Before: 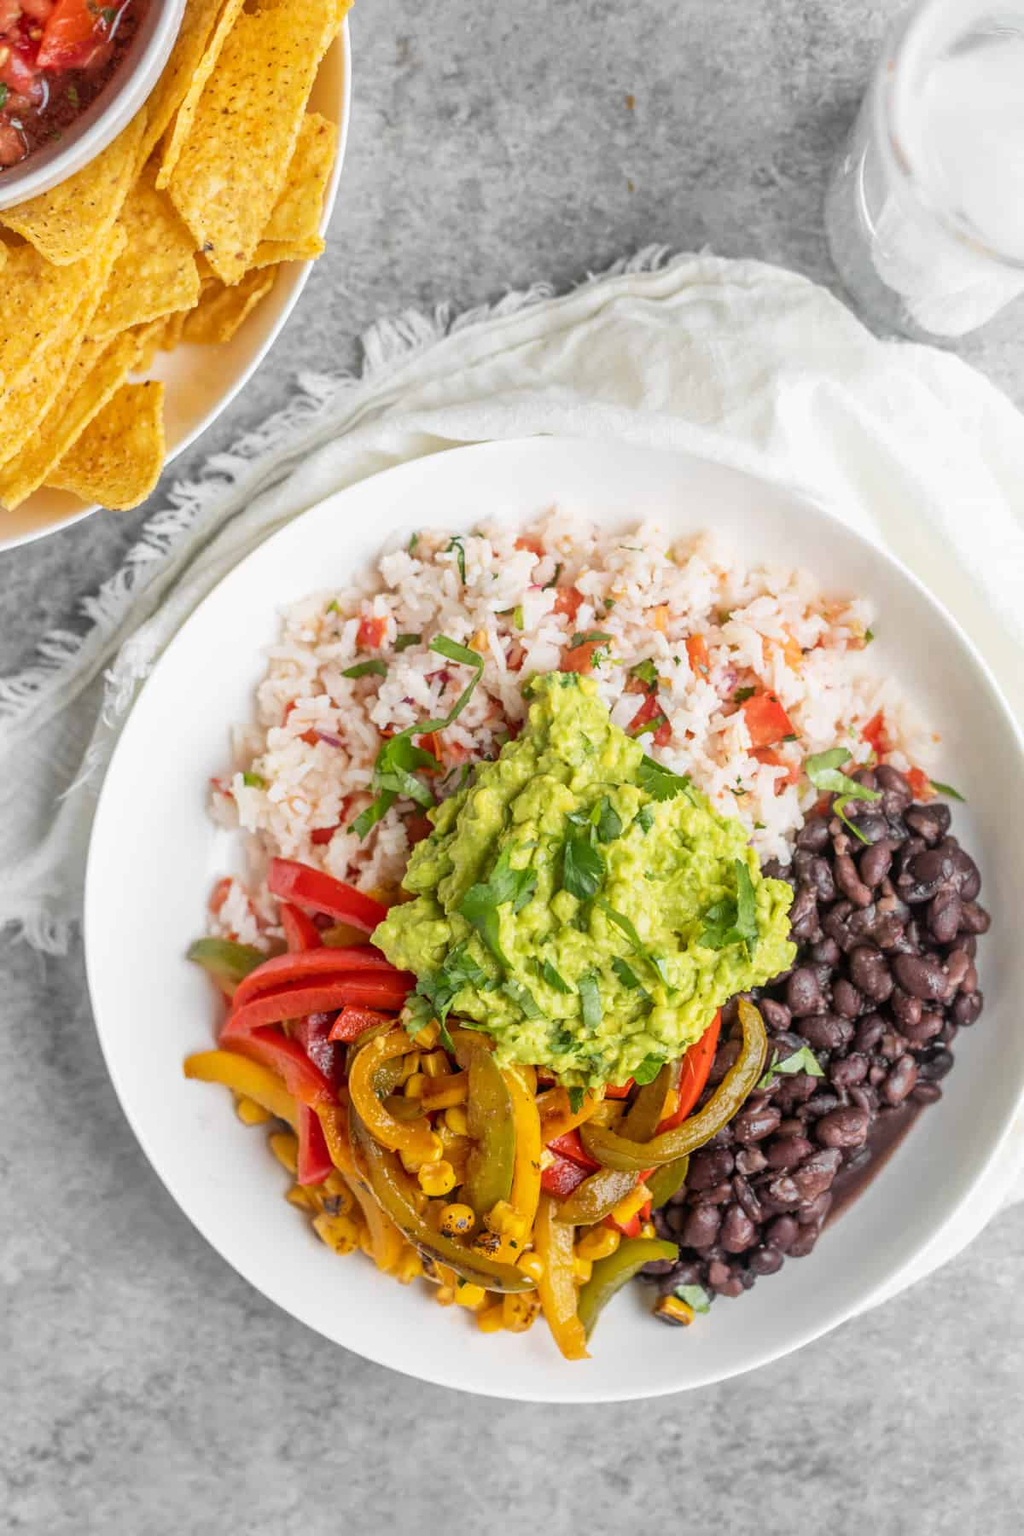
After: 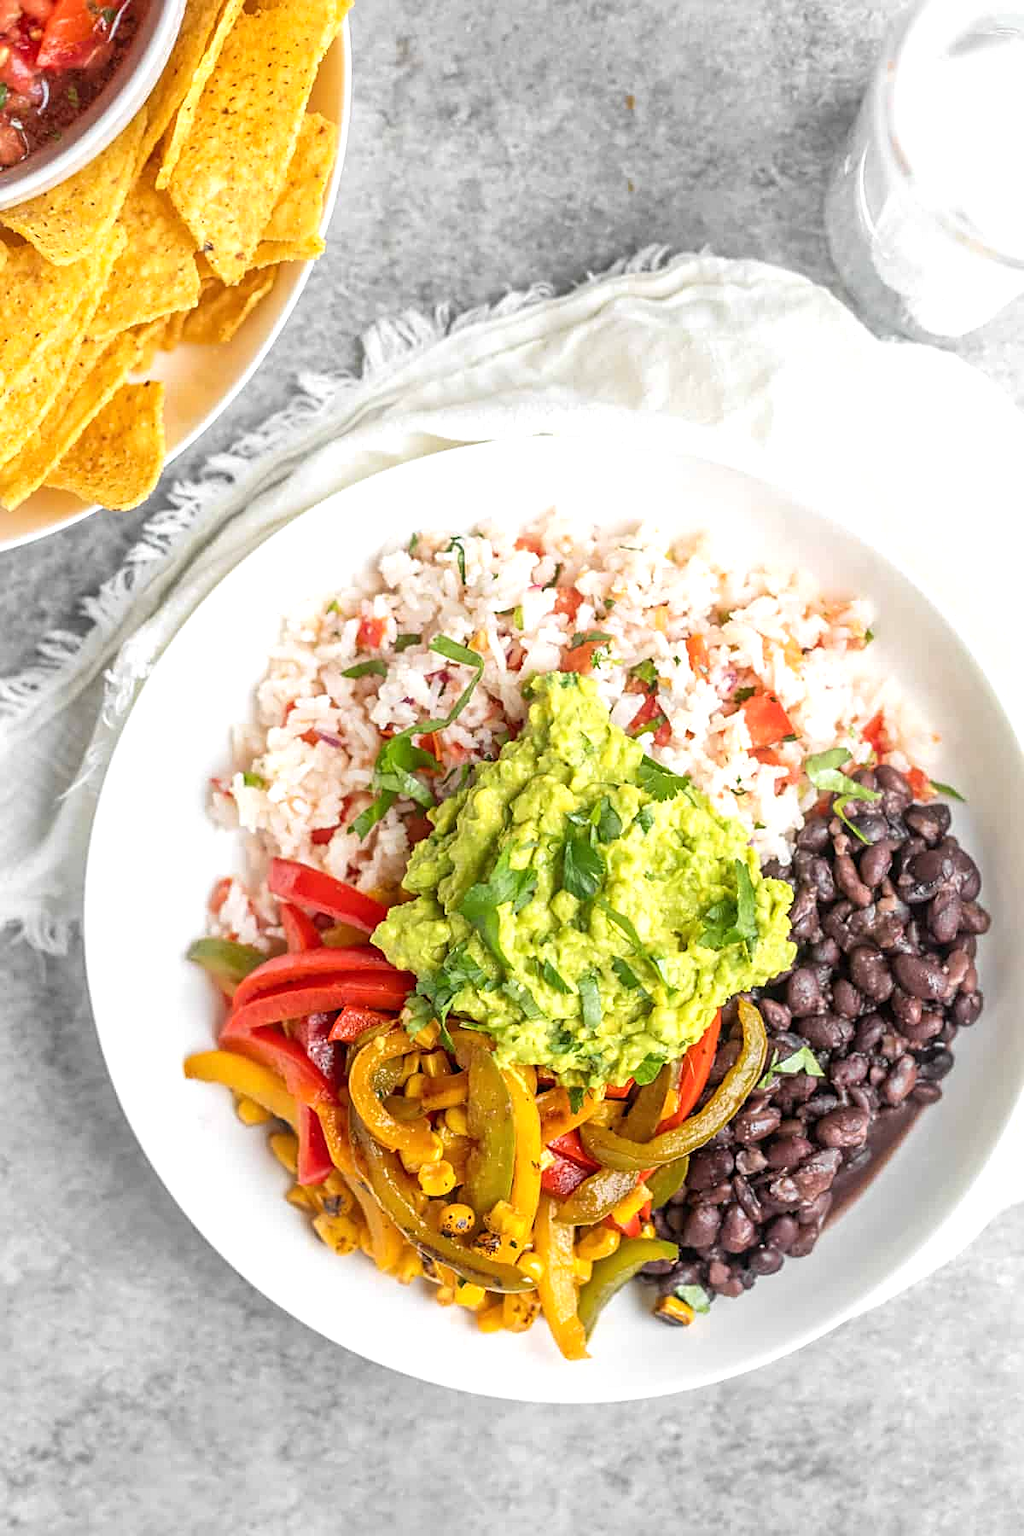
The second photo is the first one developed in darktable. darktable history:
exposure: exposure 0.427 EV, compensate highlight preservation false
sharpen: on, module defaults
